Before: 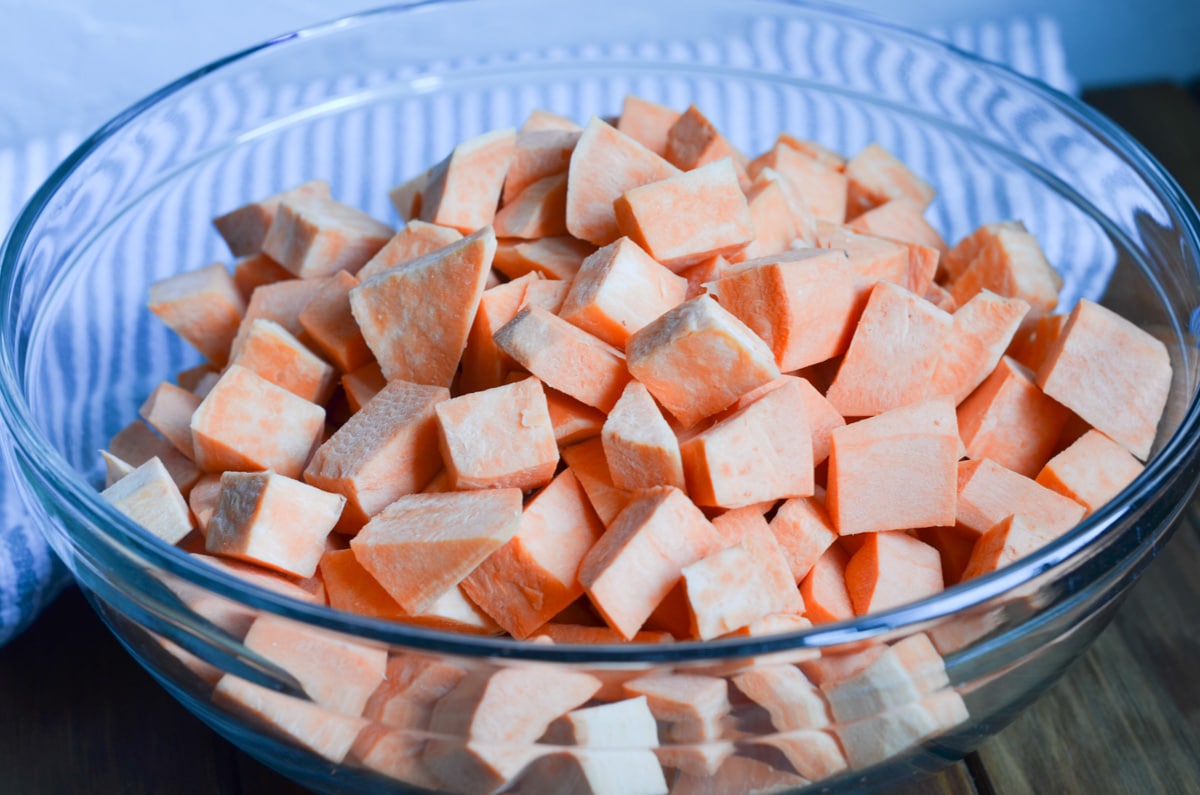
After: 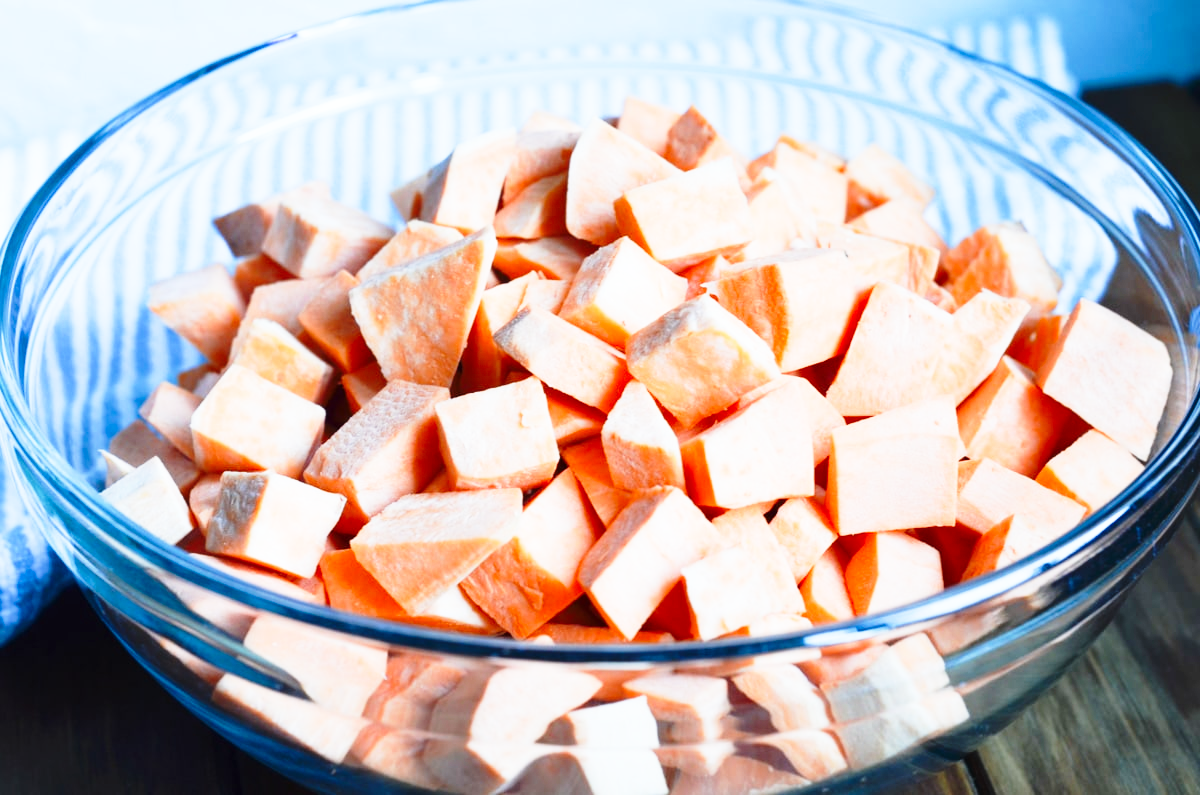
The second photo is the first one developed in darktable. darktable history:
exposure: compensate exposure bias true, compensate highlight preservation false
base curve: curves: ch0 [(0, 0) (0.026, 0.03) (0.109, 0.232) (0.351, 0.748) (0.669, 0.968) (1, 1)], preserve colors none
